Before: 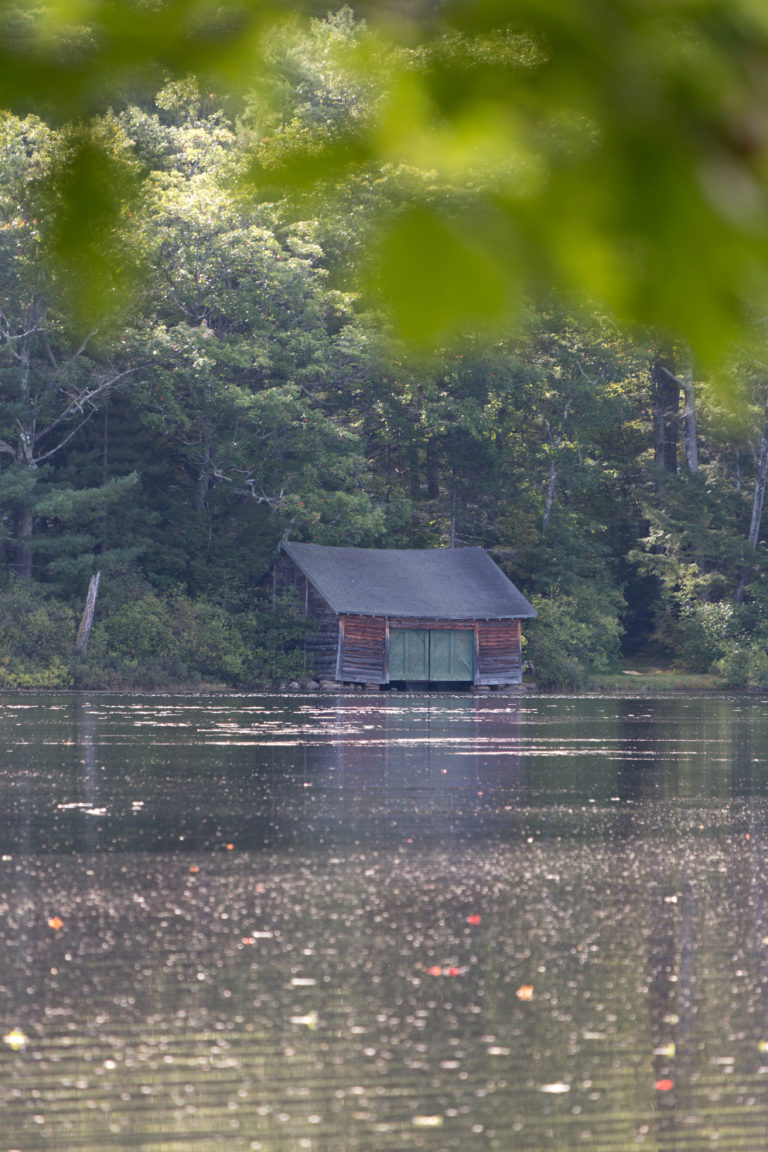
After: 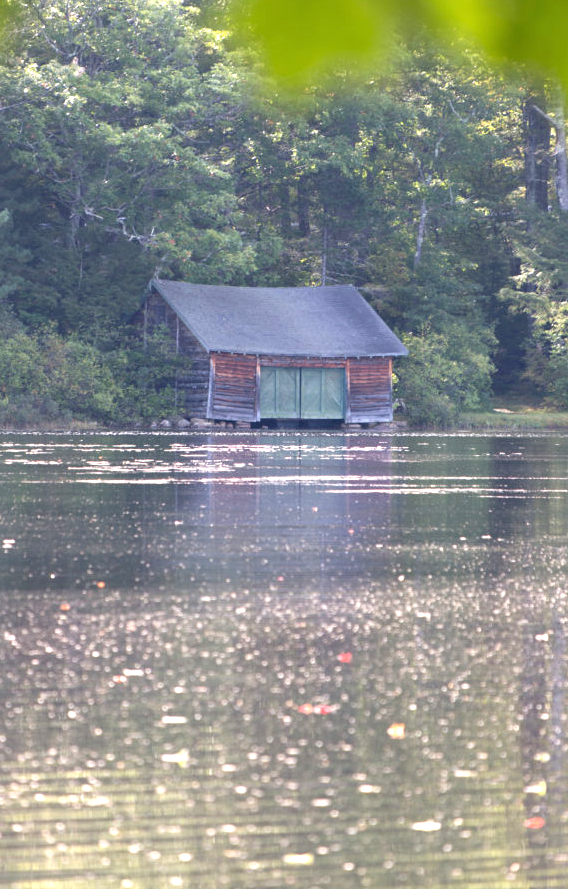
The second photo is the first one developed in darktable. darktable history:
exposure: black level correction 0, exposure 0.949 EV, compensate exposure bias true, compensate highlight preservation false
crop: left 16.855%, top 22.791%, right 9.071%
tone equalizer: -8 EV -0.567 EV
